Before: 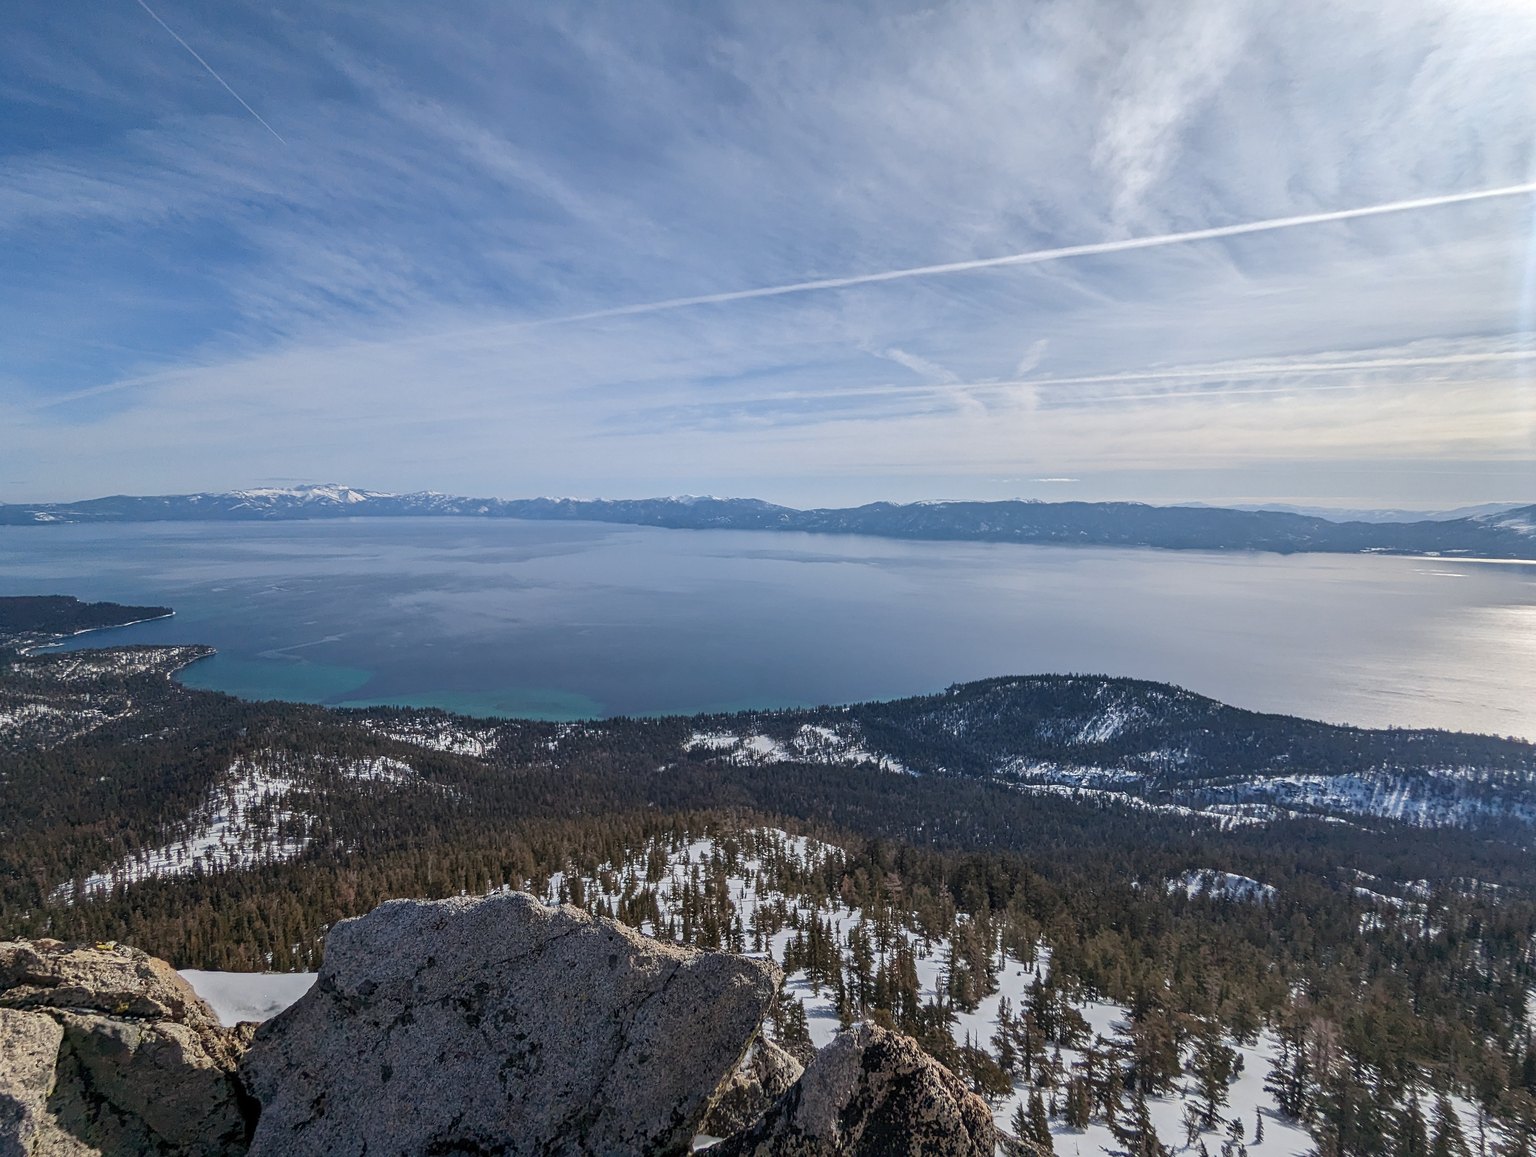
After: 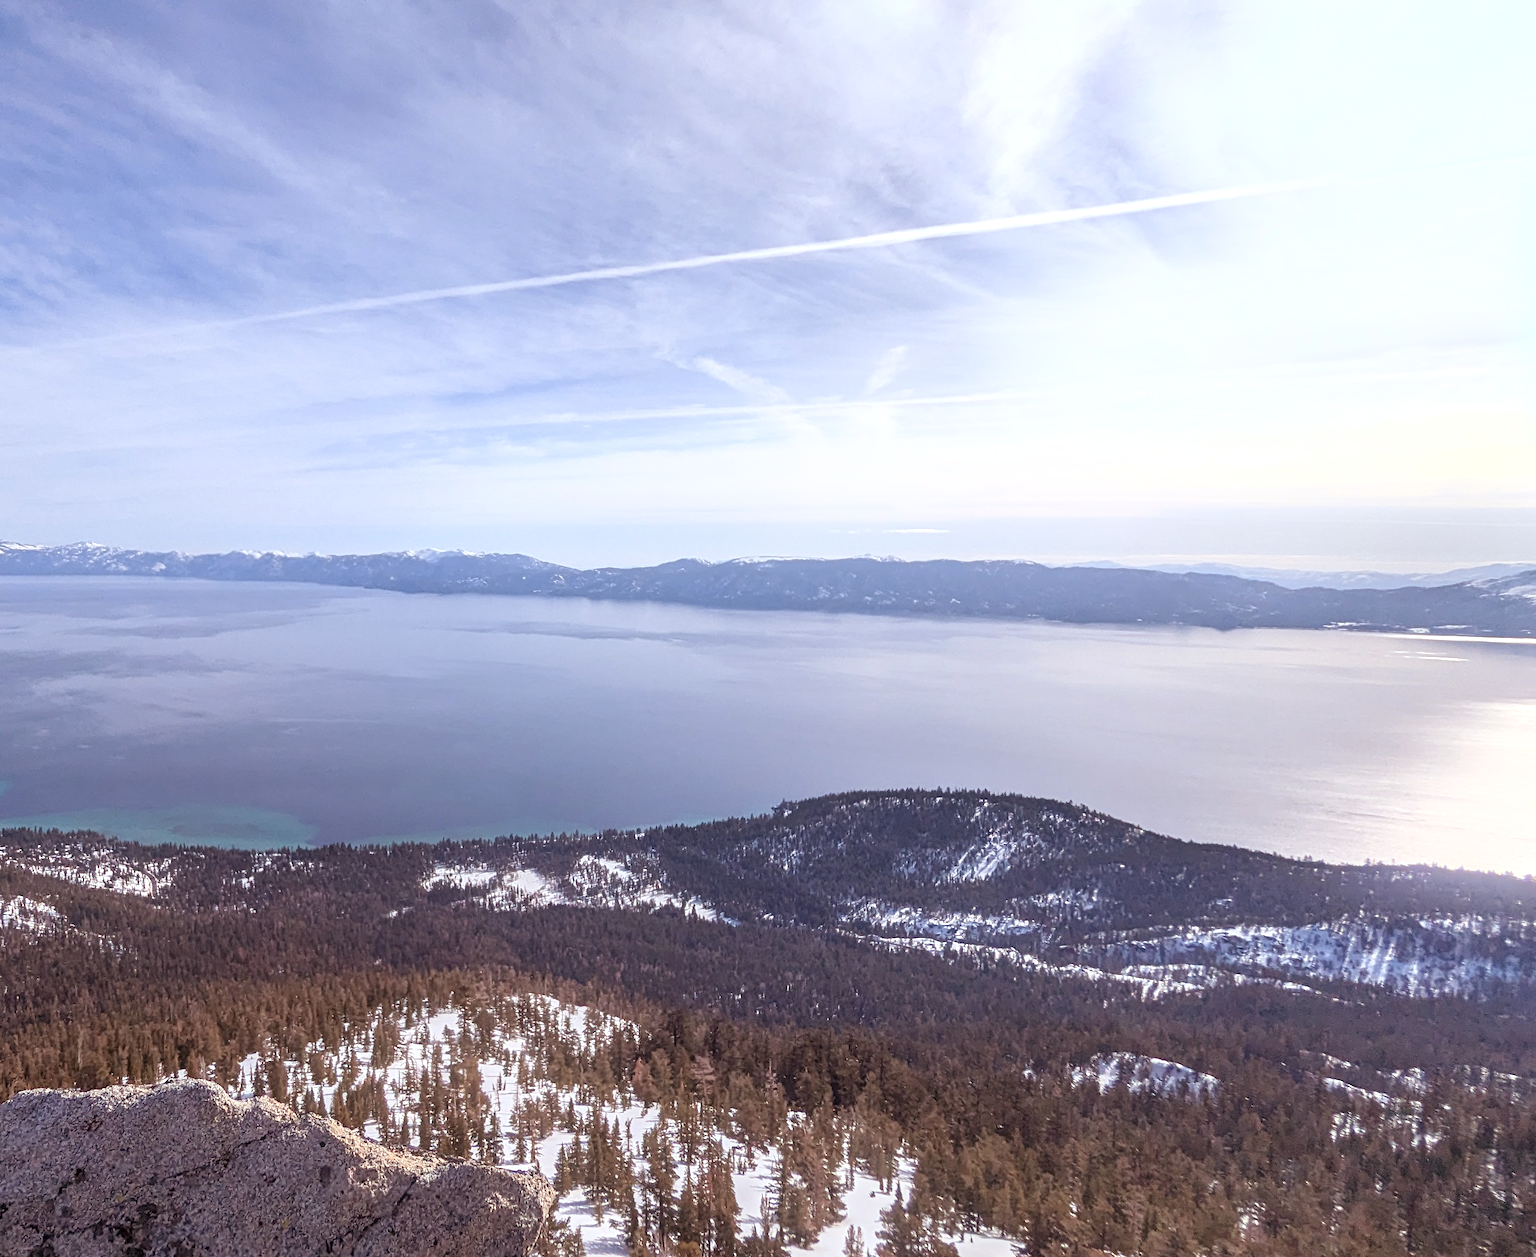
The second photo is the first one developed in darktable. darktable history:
rgb levels: mode RGB, independent channels, levels [[0, 0.474, 1], [0, 0.5, 1], [0, 0.5, 1]]
bloom: size 15%, threshold 97%, strength 7%
rotate and perspective: rotation 0.226°, lens shift (vertical) -0.042, crop left 0.023, crop right 0.982, crop top 0.006, crop bottom 0.994
crop: left 23.095%, top 5.827%, bottom 11.854%
exposure: exposure 0.657 EV, compensate highlight preservation false
